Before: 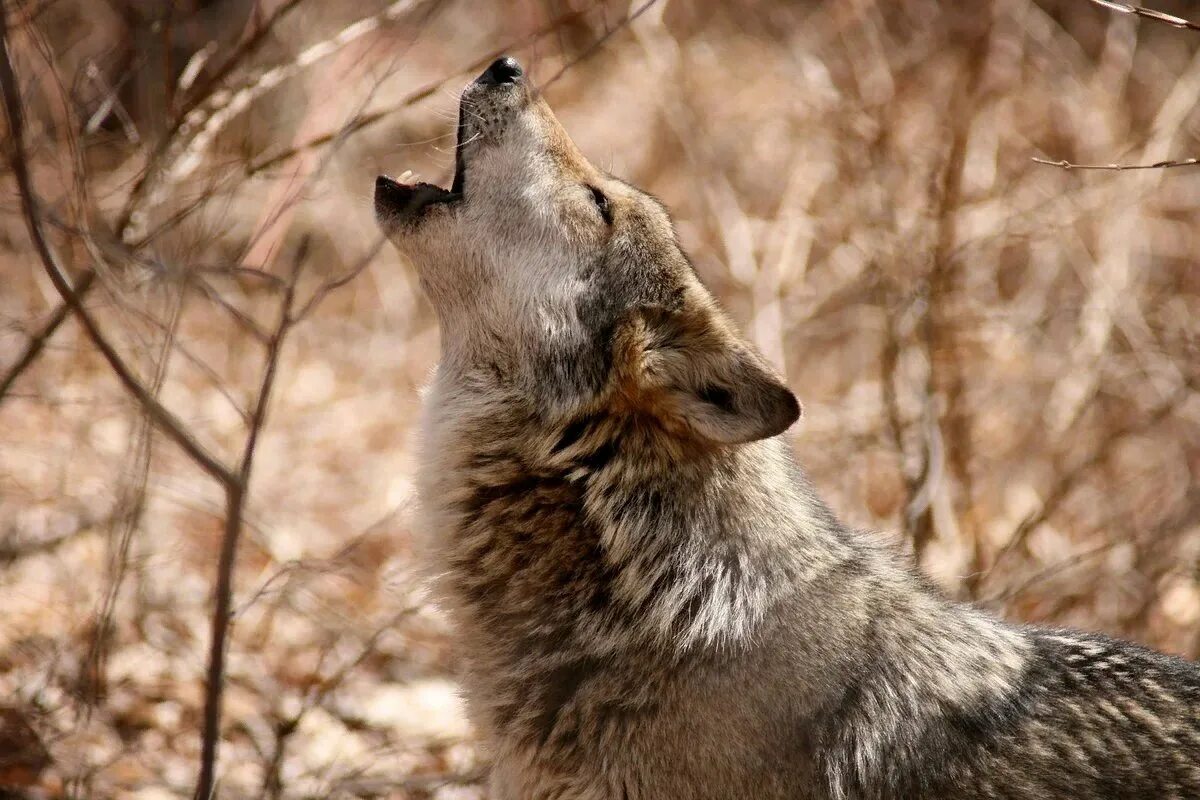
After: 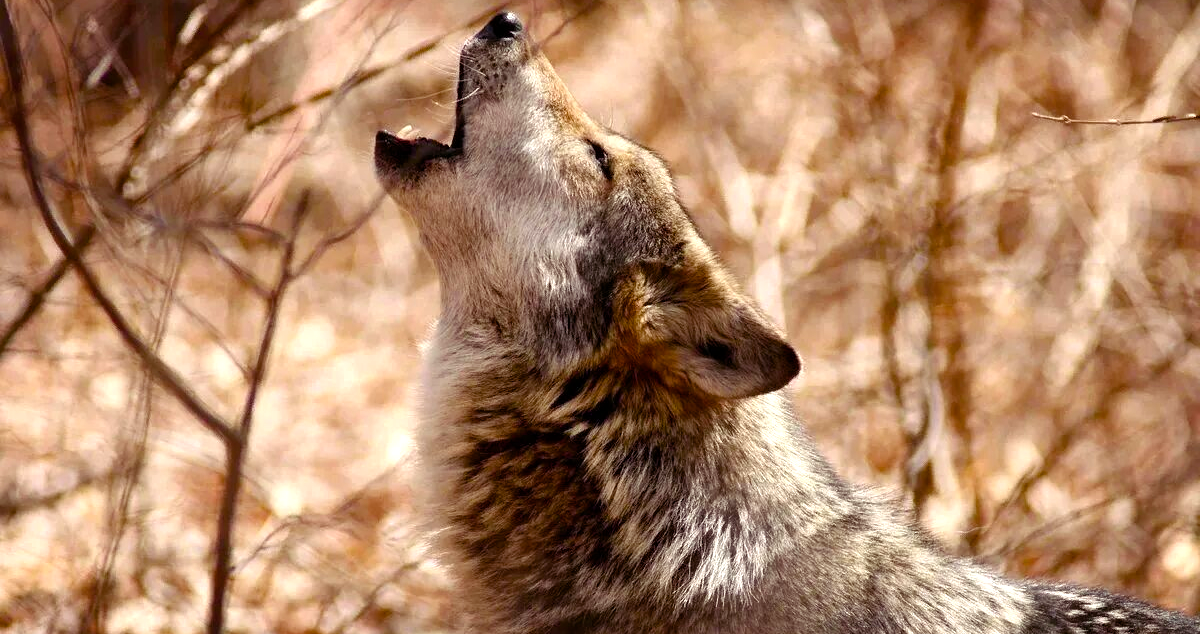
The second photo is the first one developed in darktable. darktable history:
color balance rgb: shadows lift › luminance 0.384%, shadows lift › chroma 6.809%, shadows lift › hue 300.56°, highlights gain › luminance 17.968%, perceptual saturation grading › global saturation 20%, perceptual saturation grading › highlights -25.829%, perceptual saturation grading › shadows 24.958%, global vibrance 25.027%, contrast 10.557%
crop and rotate: top 5.653%, bottom 14.988%
